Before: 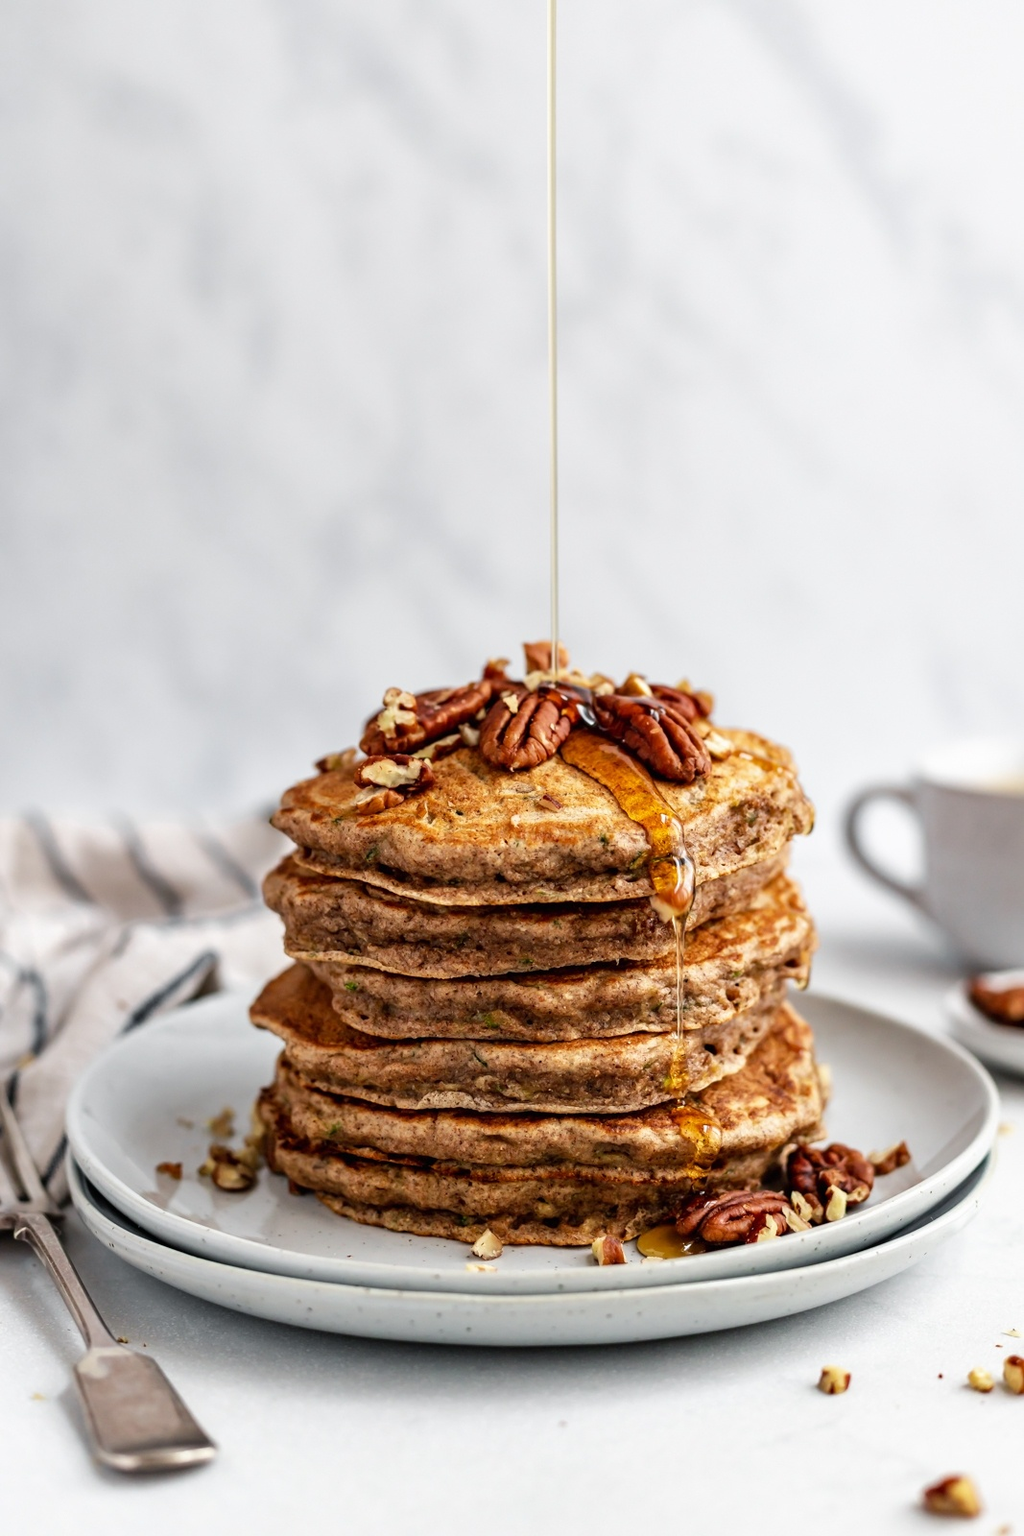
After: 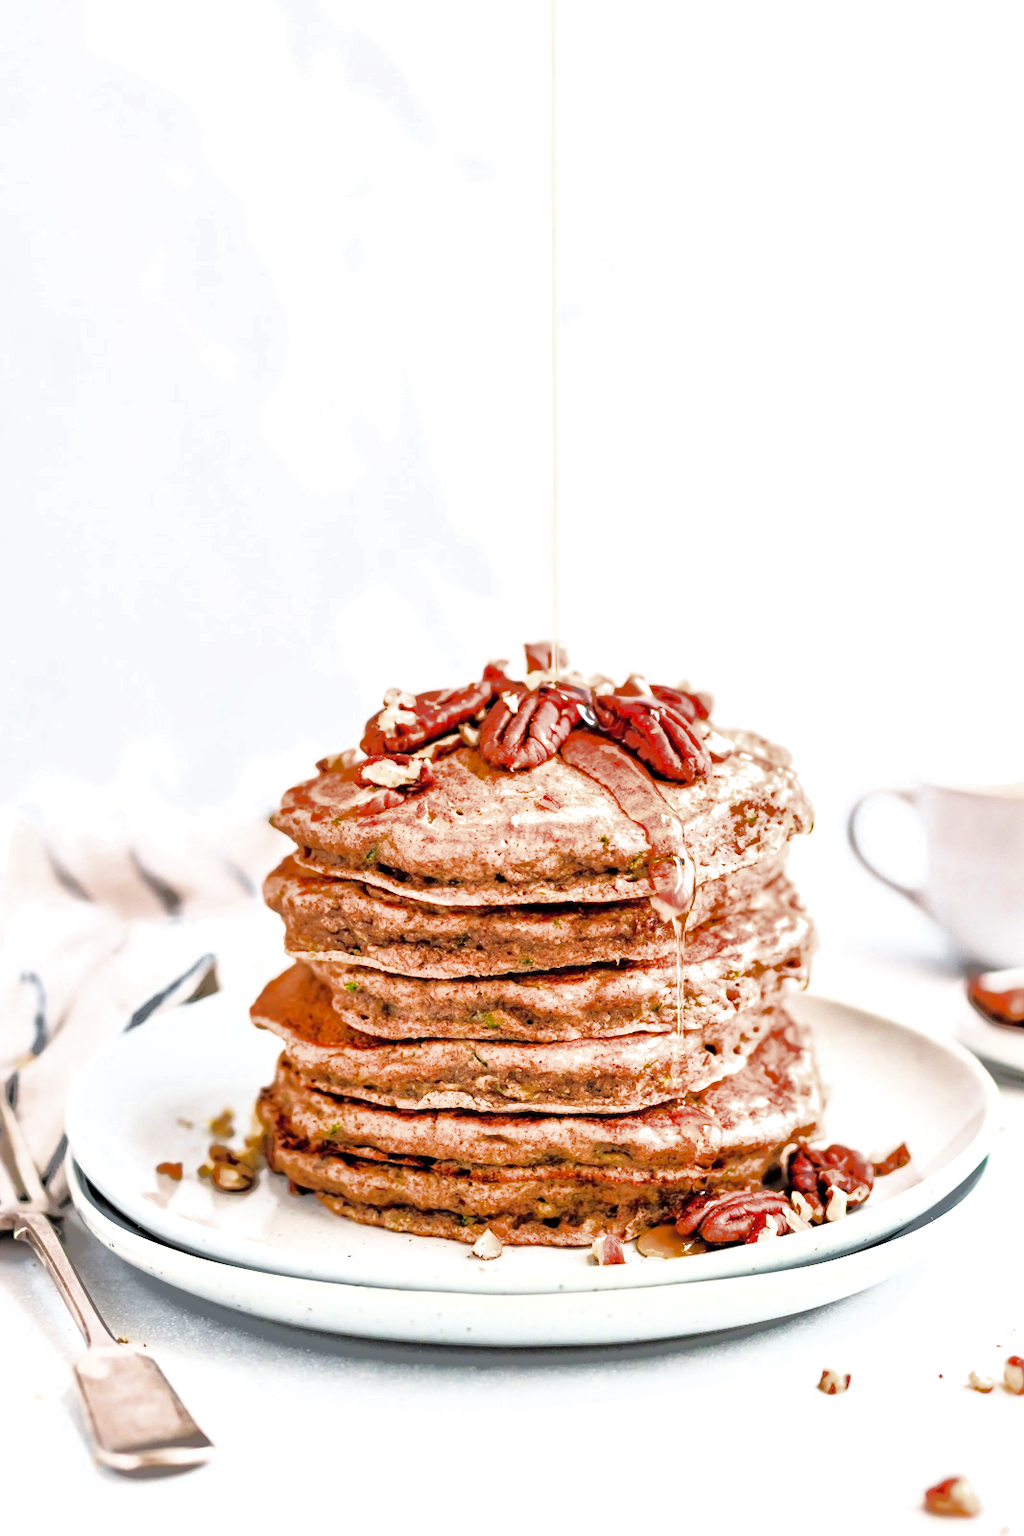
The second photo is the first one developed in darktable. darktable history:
filmic rgb: black relative exposure -7.74 EV, white relative exposure 4.36 EV, hardness 3.76, latitude 49.84%, contrast 1.101
exposure: black level correction 0, exposure 2.383 EV, compensate highlight preservation false
shadows and highlights: shadows 39.72, highlights -59.72
local contrast: mode bilateral grid, contrast 20, coarseness 50, detail 119%, midtone range 0.2
